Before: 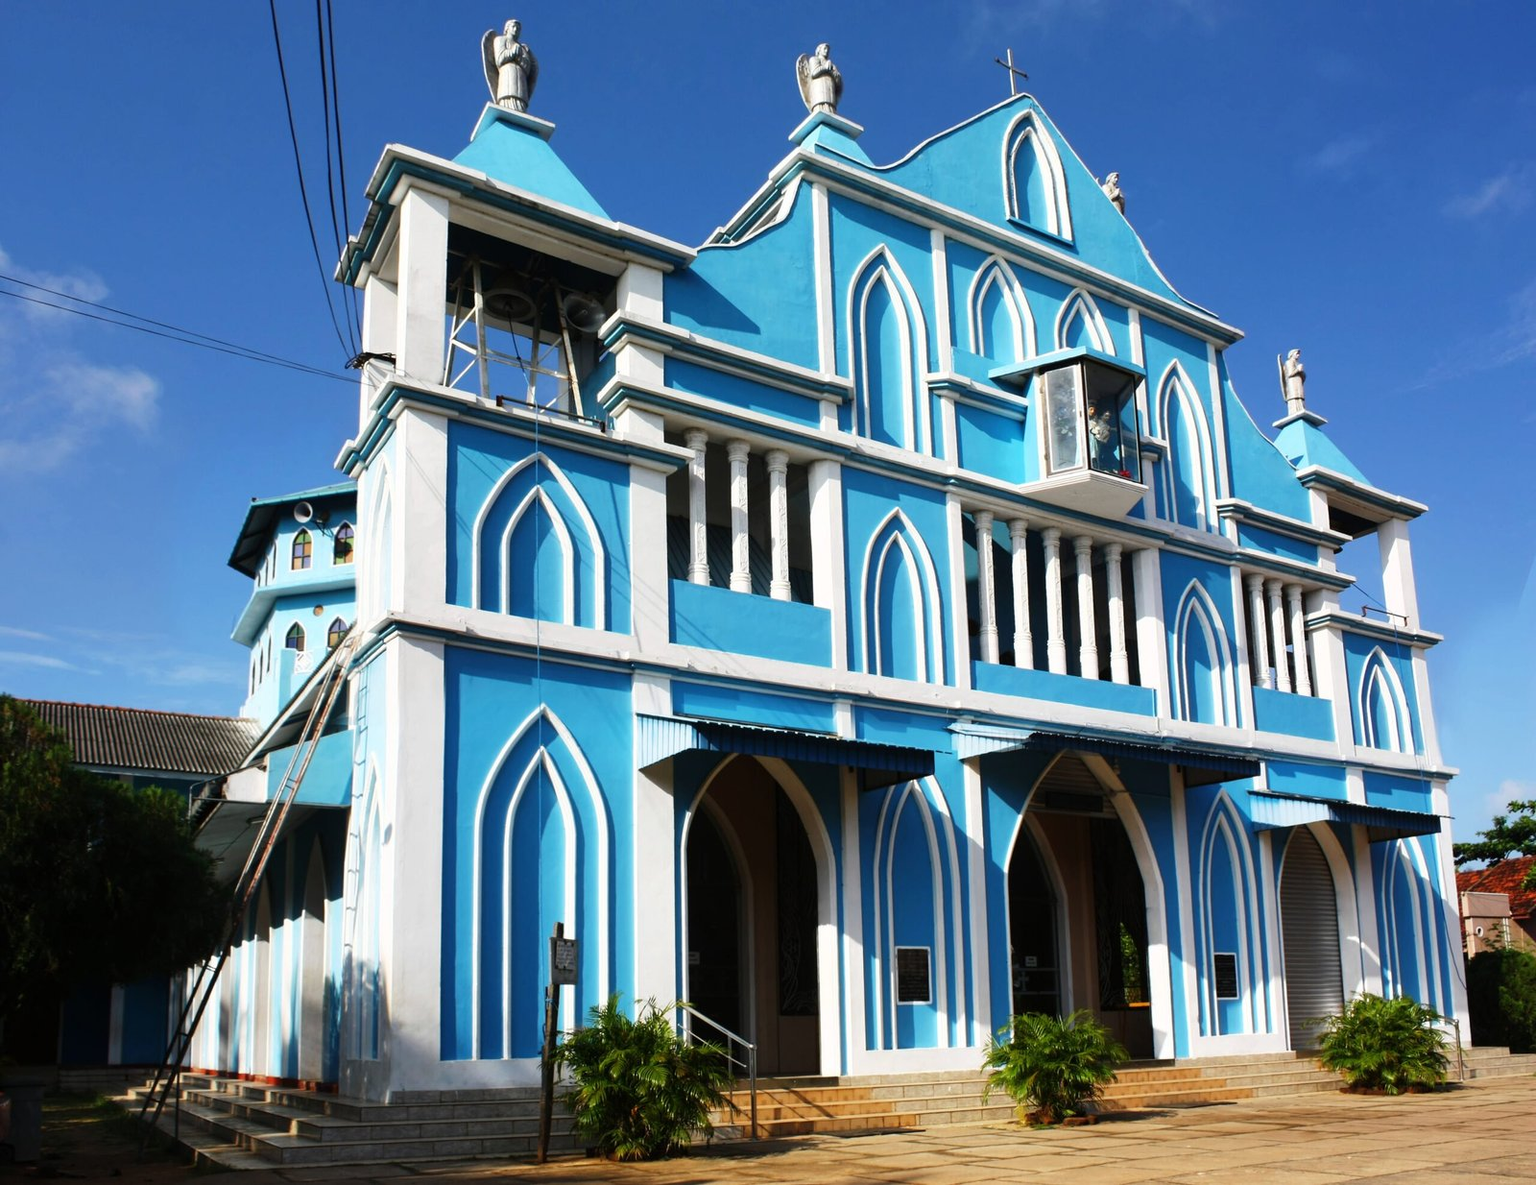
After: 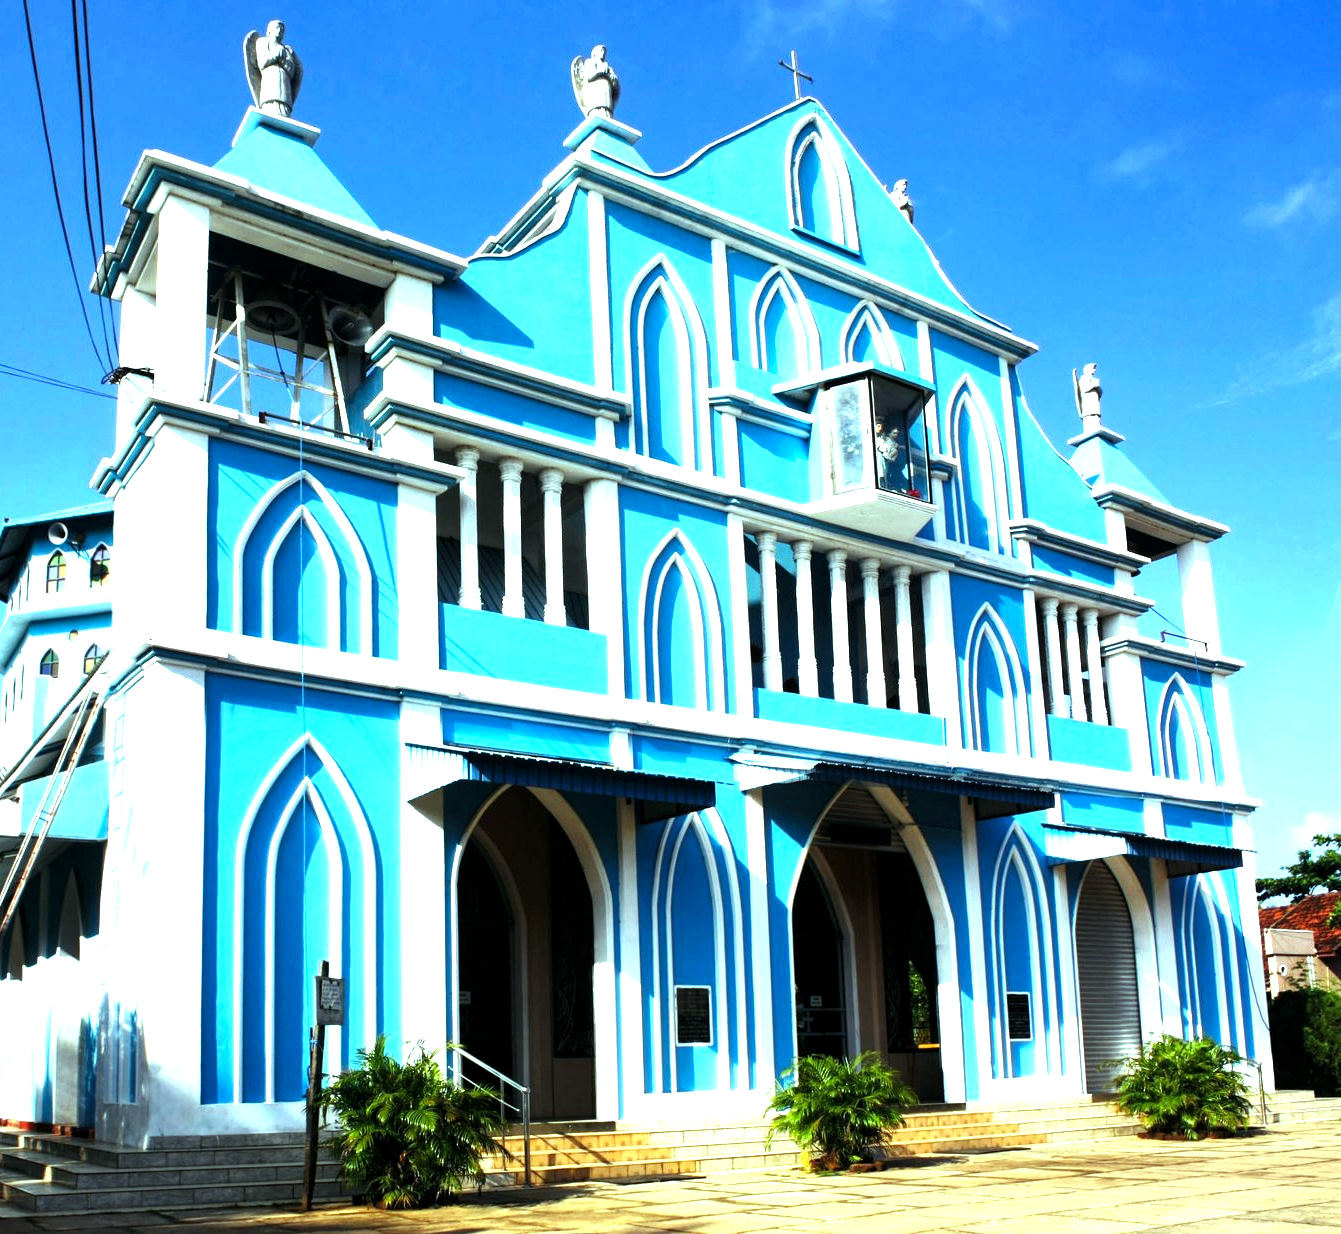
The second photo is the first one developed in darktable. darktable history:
crop: left 16.145%
color balance: mode lift, gamma, gain (sRGB), lift [0.997, 0.979, 1.021, 1.011], gamma [1, 1.084, 0.916, 0.998], gain [1, 0.87, 1.13, 1.101], contrast 4.55%, contrast fulcrum 38.24%, output saturation 104.09%
local contrast: highlights 100%, shadows 100%, detail 120%, midtone range 0.2
levels: levels [0.012, 0.367, 0.697]
